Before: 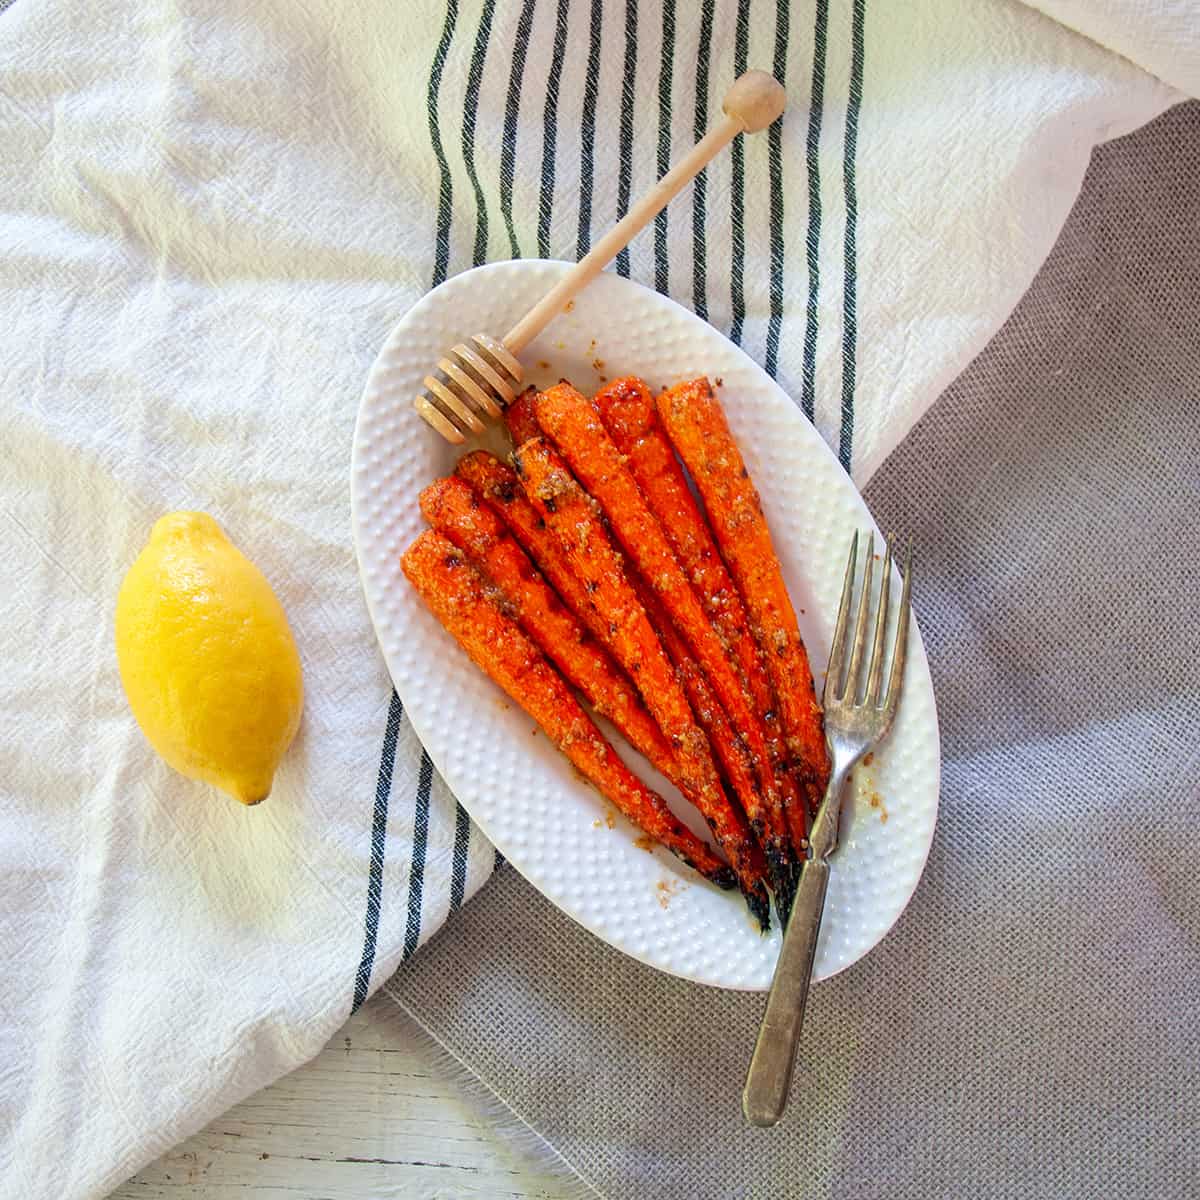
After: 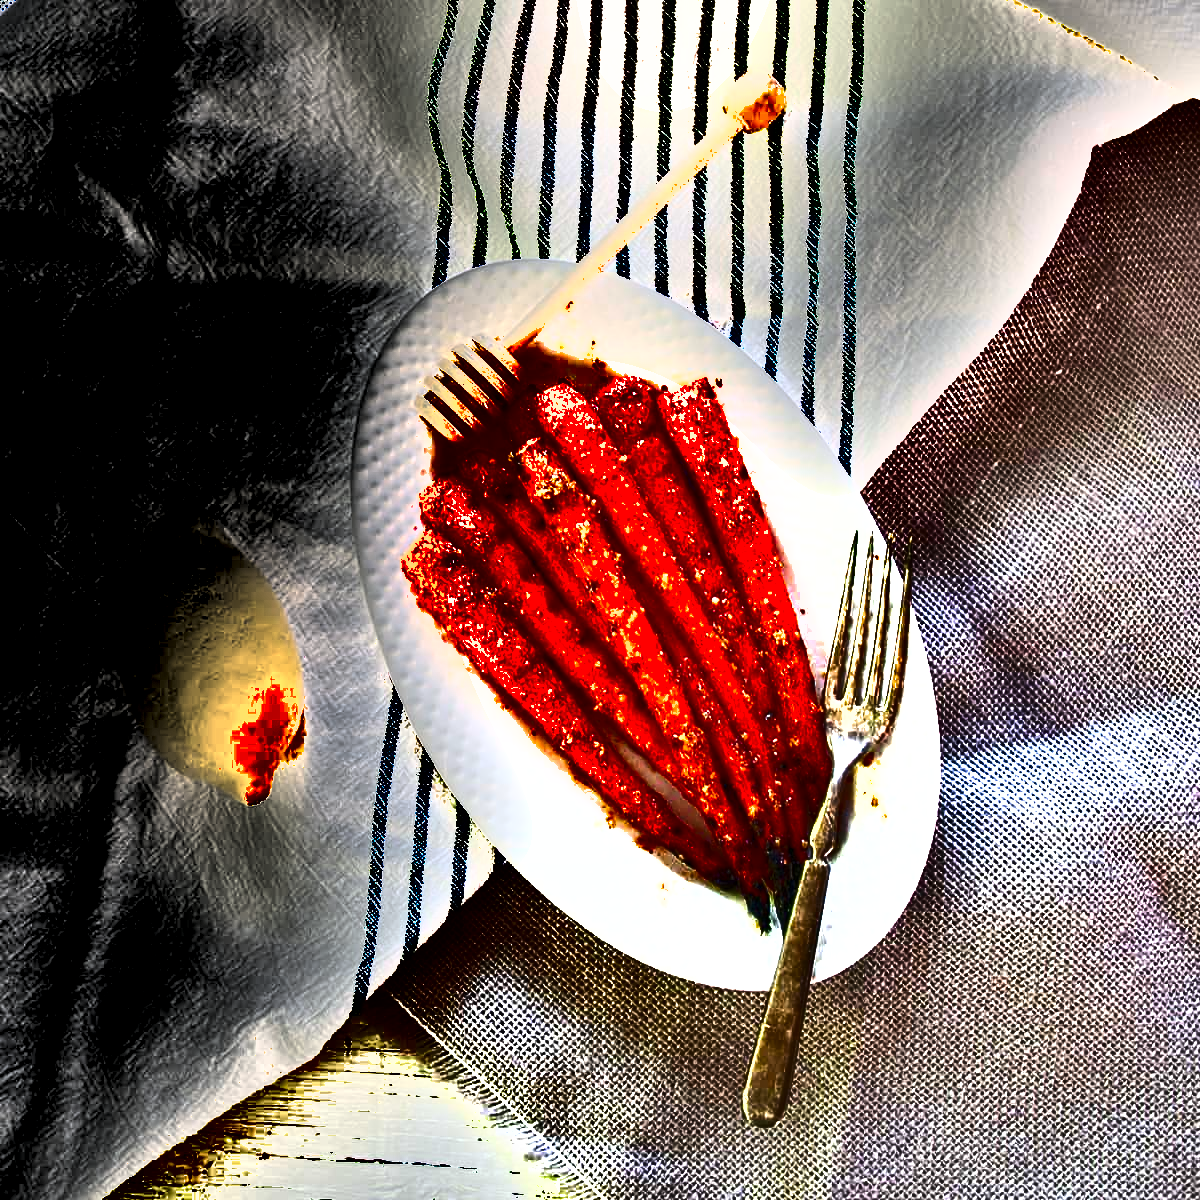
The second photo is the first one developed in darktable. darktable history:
exposure: black level correction 0, exposure 1.55 EV, compensate exposure bias true, compensate highlight preservation false
shadows and highlights: shadows 19.13, highlights -83.41, soften with gaussian
